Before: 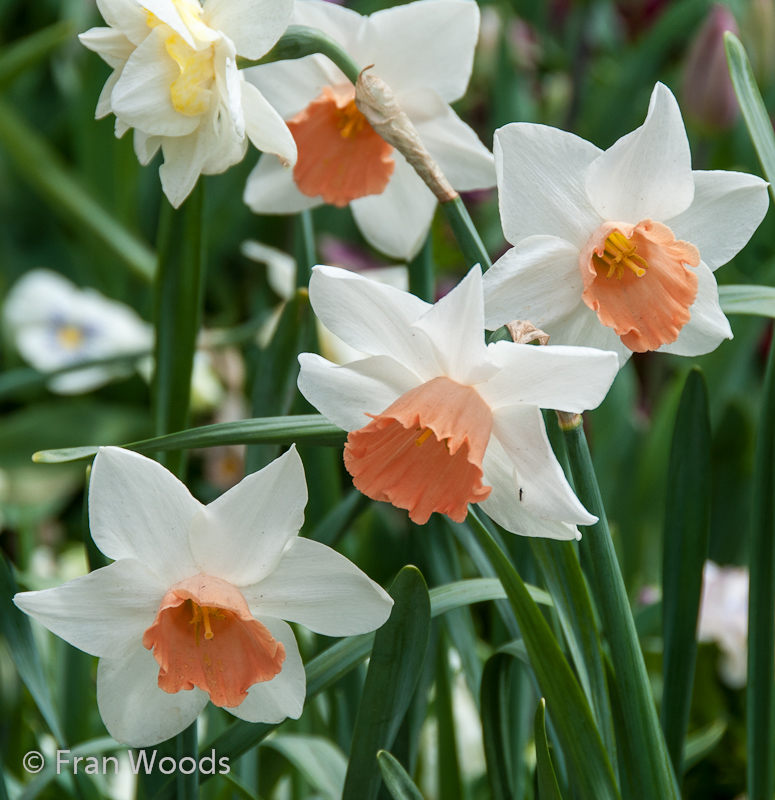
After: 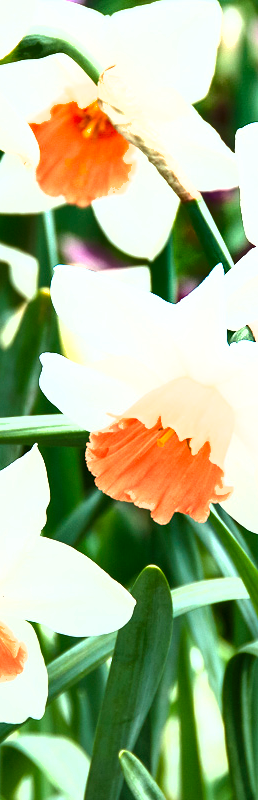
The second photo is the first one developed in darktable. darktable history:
shadows and highlights: shadows 52.57, soften with gaussian
levels: levels [0, 0.281, 0.562]
crop: left 33.335%, right 33.316%
